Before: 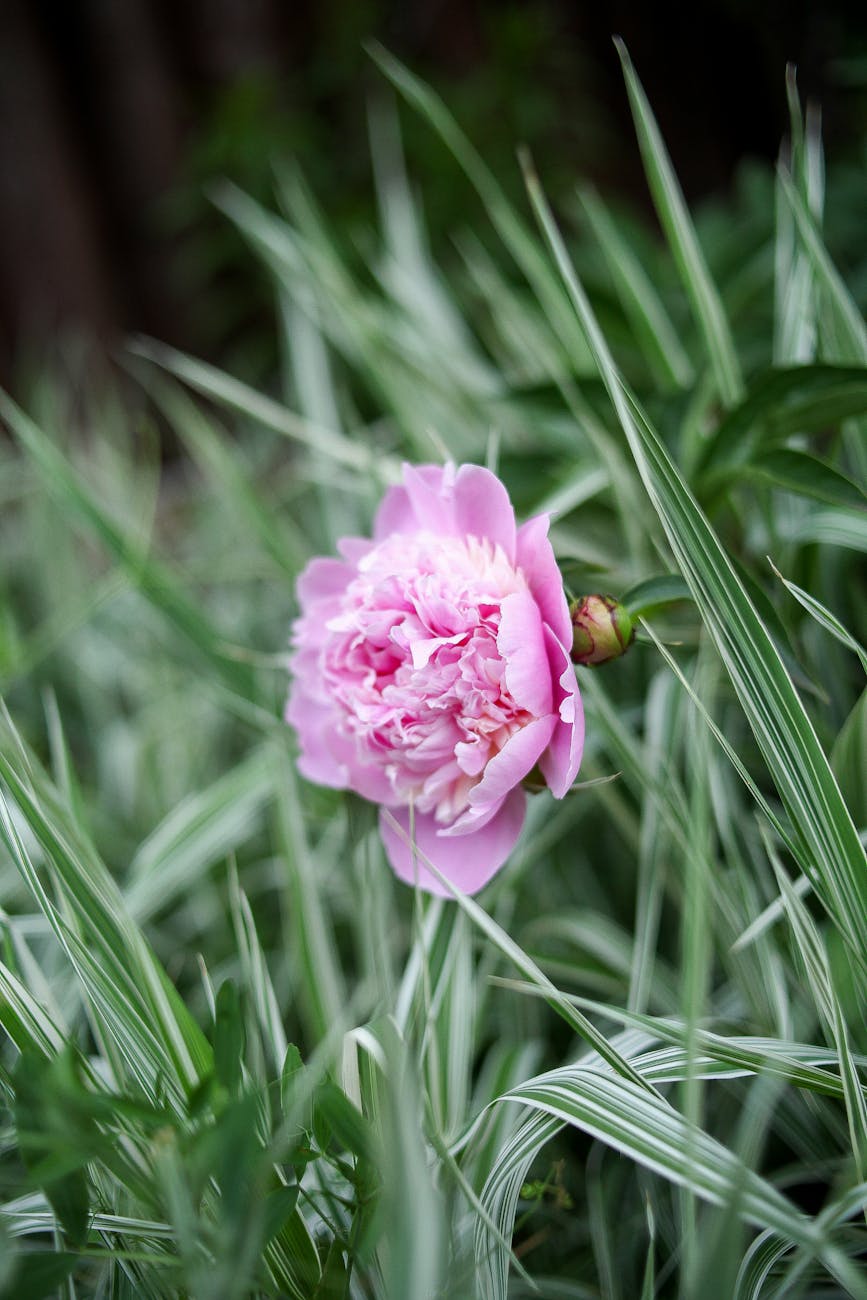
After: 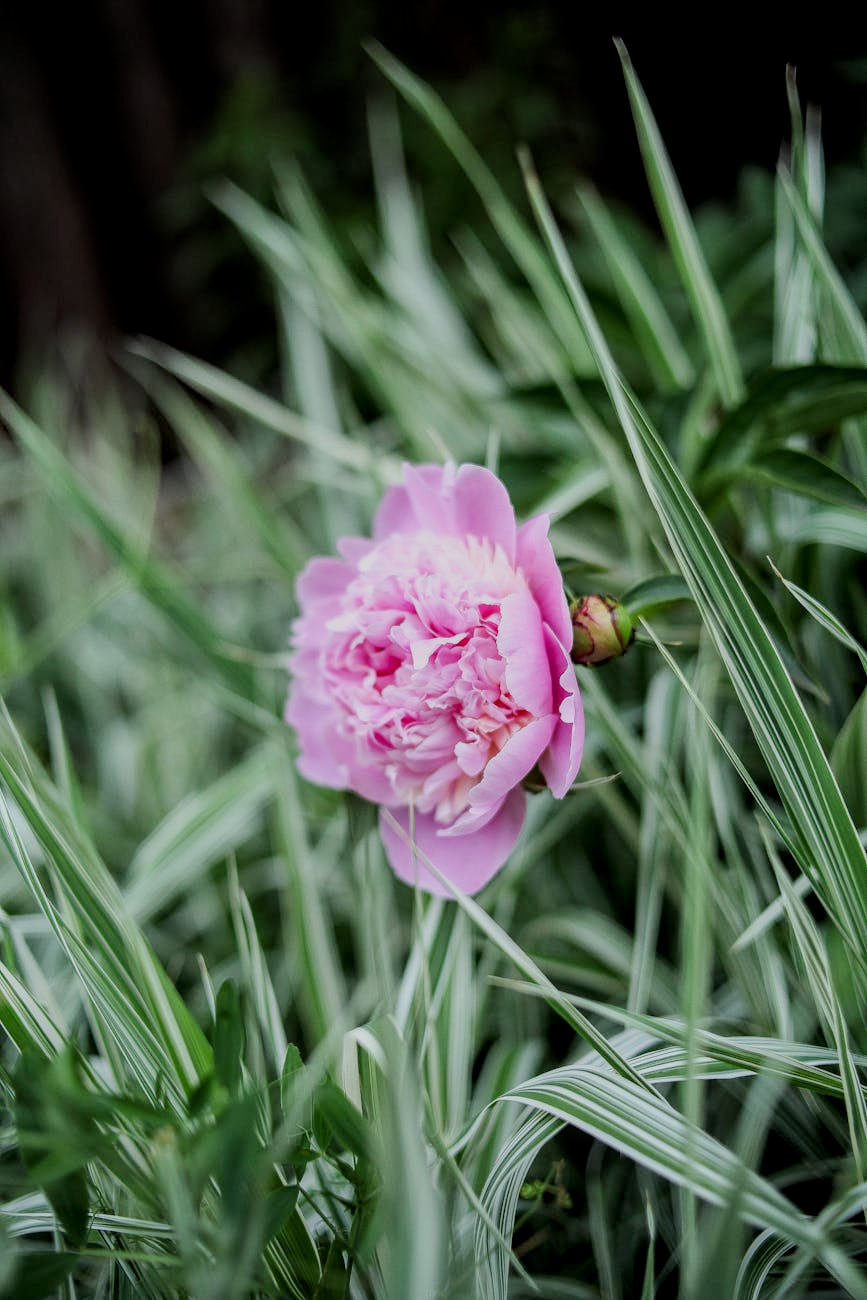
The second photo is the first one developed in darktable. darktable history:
tone equalizer: -7 EV 0.096 EV
filmic rgb: black relative exposure -7.25 EV, white relative exposure 5.08 EV, hardness 3.21, color science v6 (2022)
local contrast: on, module defaults
